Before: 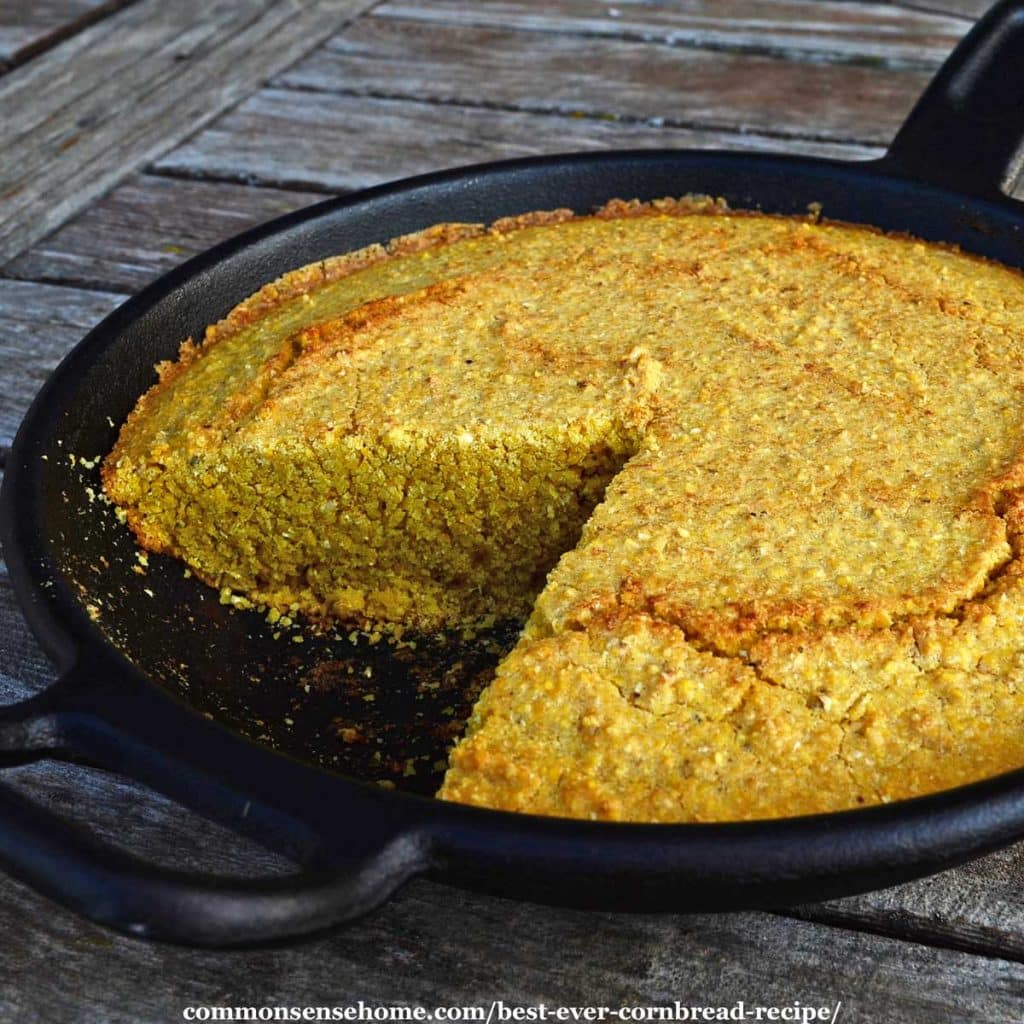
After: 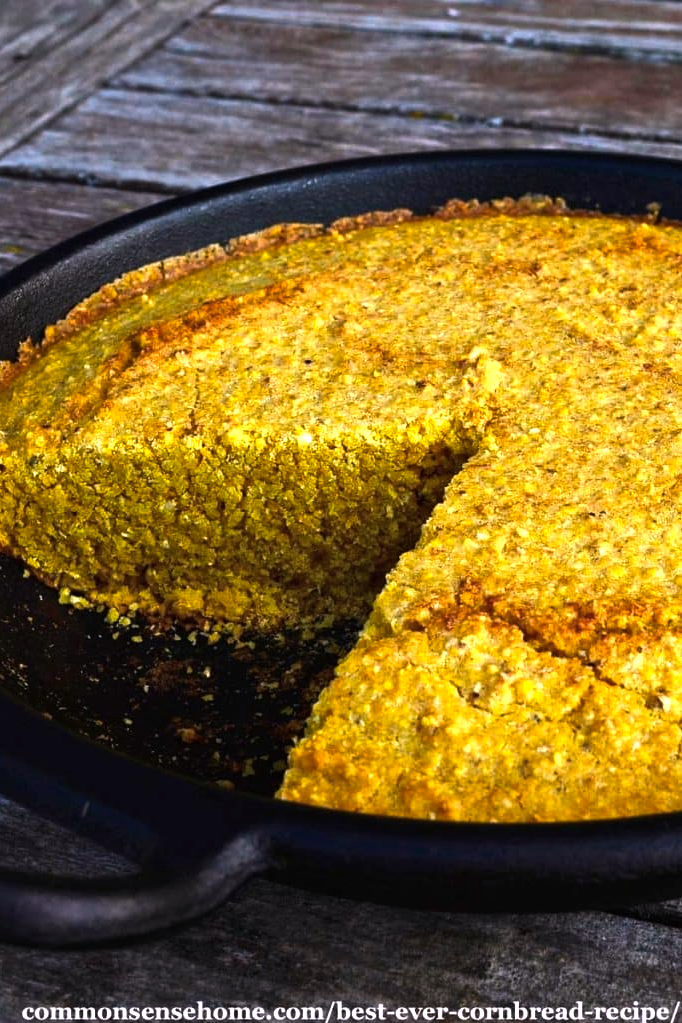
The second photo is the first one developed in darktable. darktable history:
crop and rotate: left 15.754%, right 17.579%
white balance: red 1.05, blue 1.072
color balance rgb: perceptual brilliance grading › highlights 14.29%, perceptual brilliance grading › mid-tones -5.92%, perceptual brilliance grading › shadows -26.83%, global vibrance 31.18%
